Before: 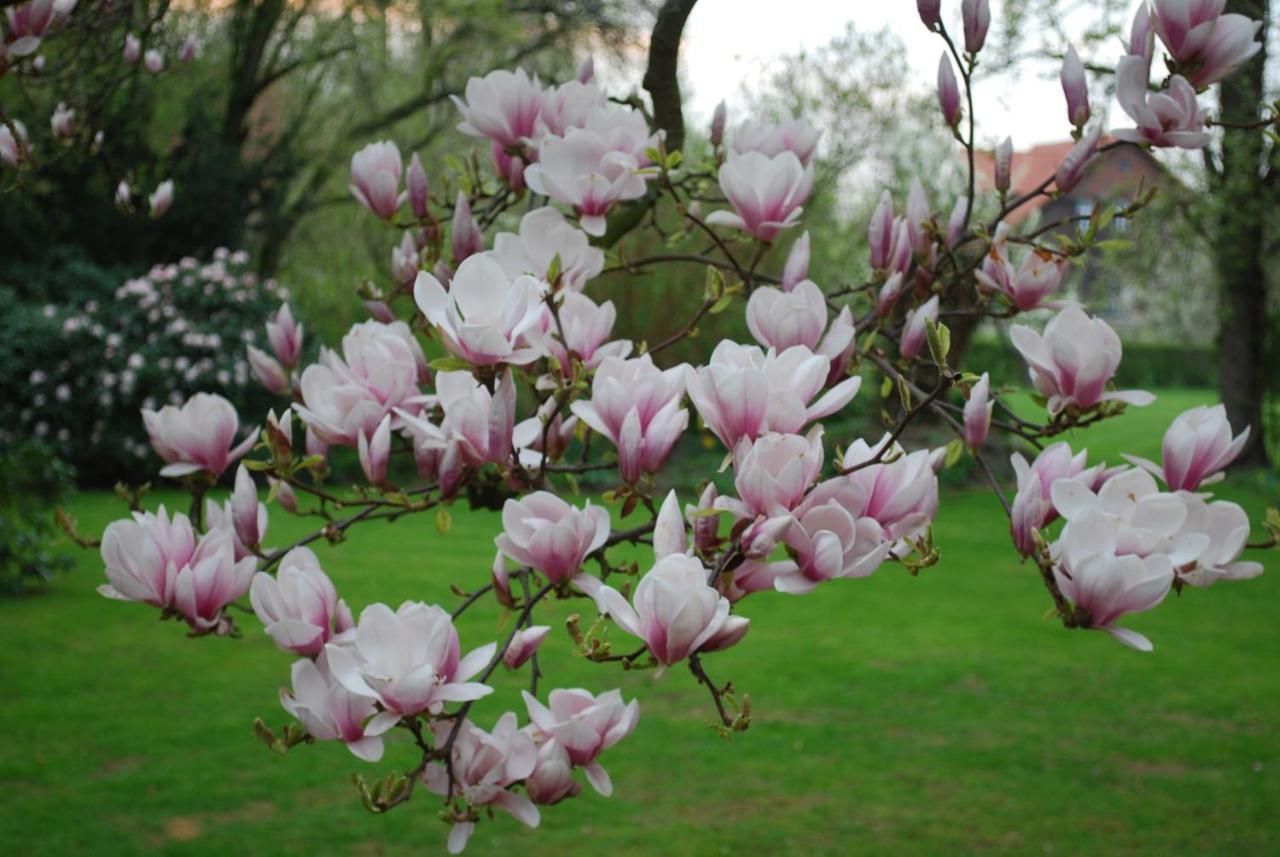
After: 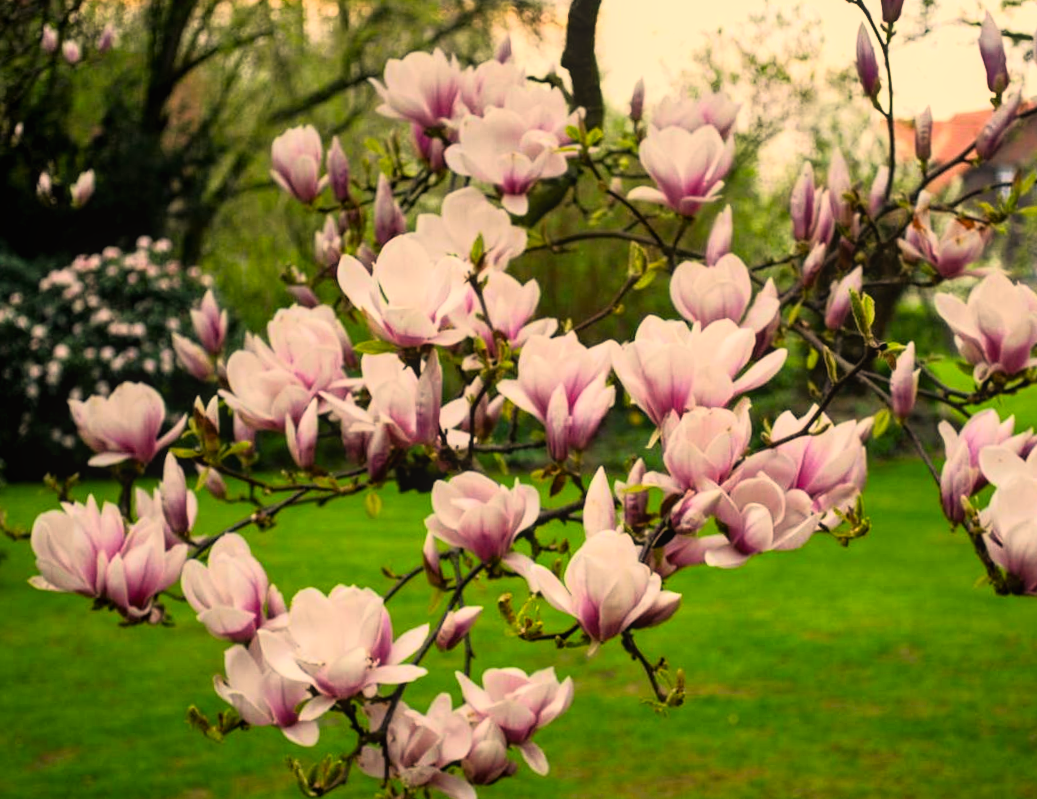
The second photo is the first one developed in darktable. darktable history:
crop and rotate: angle 1.45°, left 4.113%, top 0.802%, right 11.8%, bottom 2.427%
contrast brightness saturation: contrast 0.07, brightness 0.076, saturation 0.183
color correction: highlights a* 15, highlights b* 30.81
exposure: black level correction 0.008, exposure 0.106 EV, compensate highlight preservation false
color balance rgb: linear chroma grading › global chroma 2.927%, perceptual saturation grading › global saturation -0.096%, global vibrance 9.855%
local contrast: detail 109%
tone curve: curves: ch0 [(0, 0) (0.139, 0.067) (0.319, 0.269) (0.498, 0.505) (0.725, 0.824) (0.864, 0.945) (0.985, 1)]; ch1 [(0, 0) (0.291, 0.197) (0.456, 0.426) (0.495, 0.488) (0.557, 0.578) (0.599, 0.644) (0.702, 0.786) (1, 1)]; ch2 [(0, 0) (0.125, 0.089) (0.353, 0.329) (0.447, 0.43) (0.557, 0.566) (0.63, 0.667) (1, 1)], color space Lab, linked channels, preserve colors none
shadows and highlights: shadows 24.93, highlights -48.12, soften with gaussian
